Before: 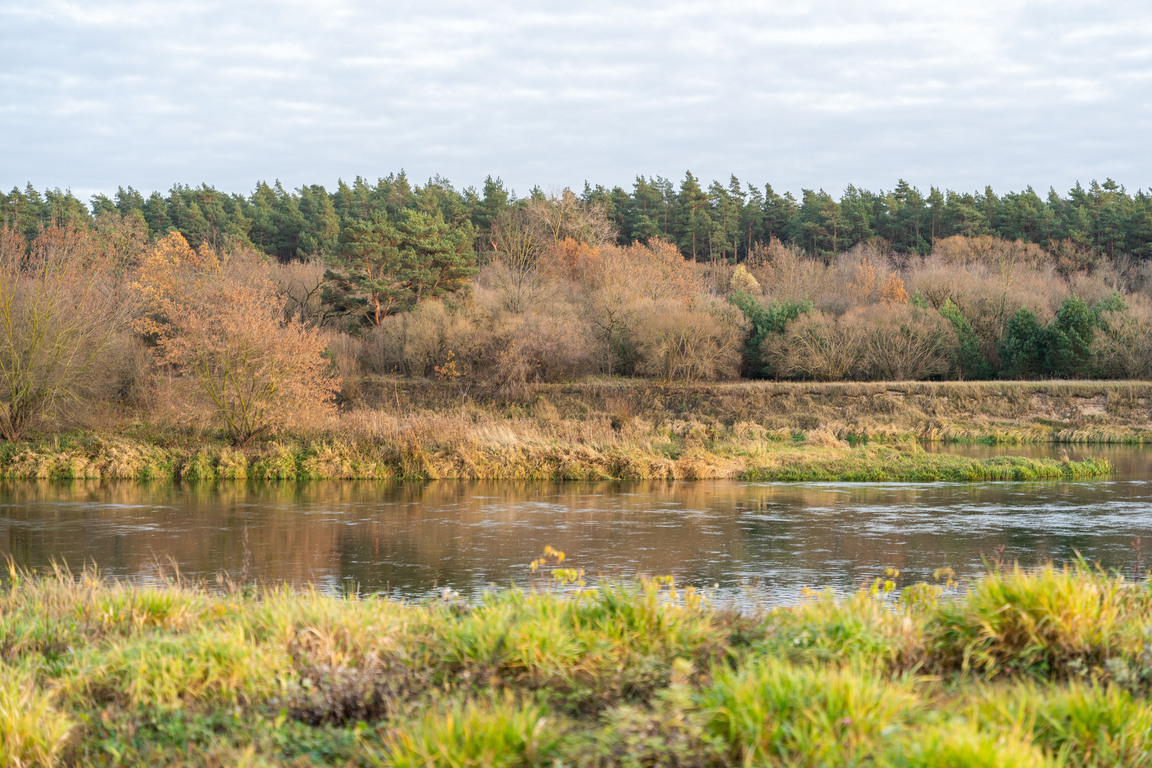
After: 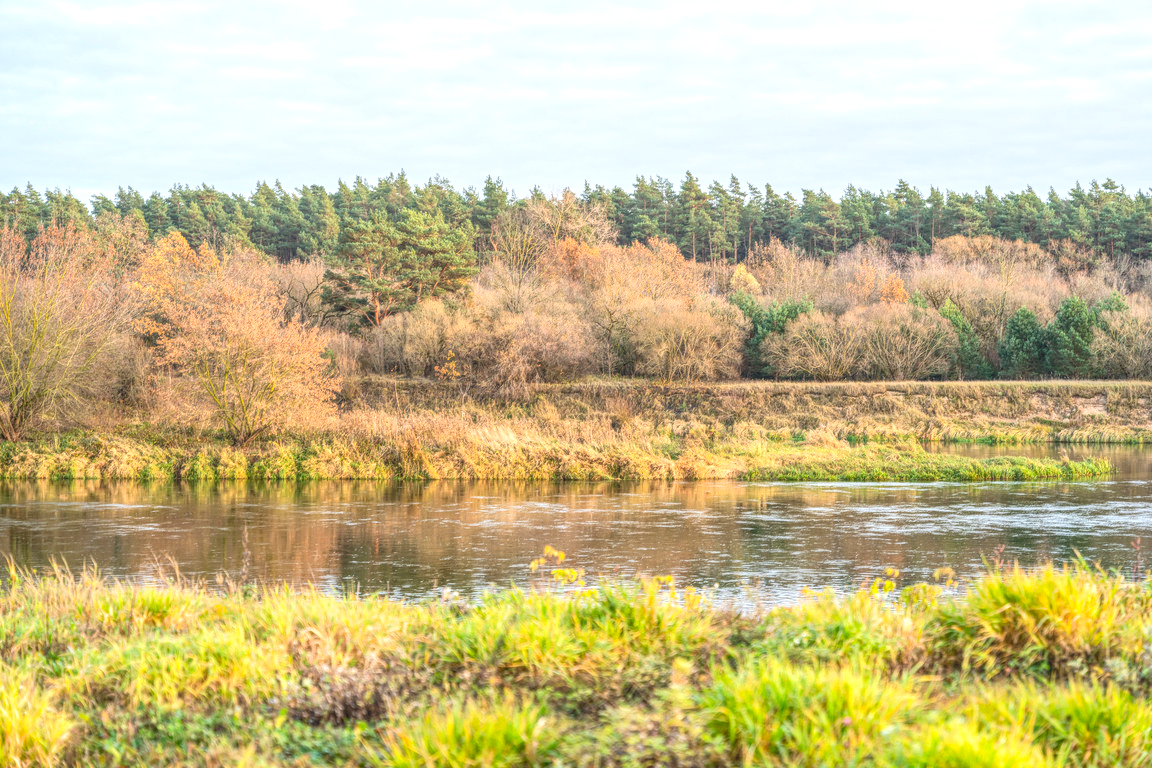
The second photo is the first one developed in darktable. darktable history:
local contrast: highlights 66%, shadows 33%, detail 166%, midtone range 0.2
contrast brightness saturation: contrast 0.2, brightness 0.16, saturation 0.22
exposure: exposure 0.2 EV, compensate highlight preservation false
